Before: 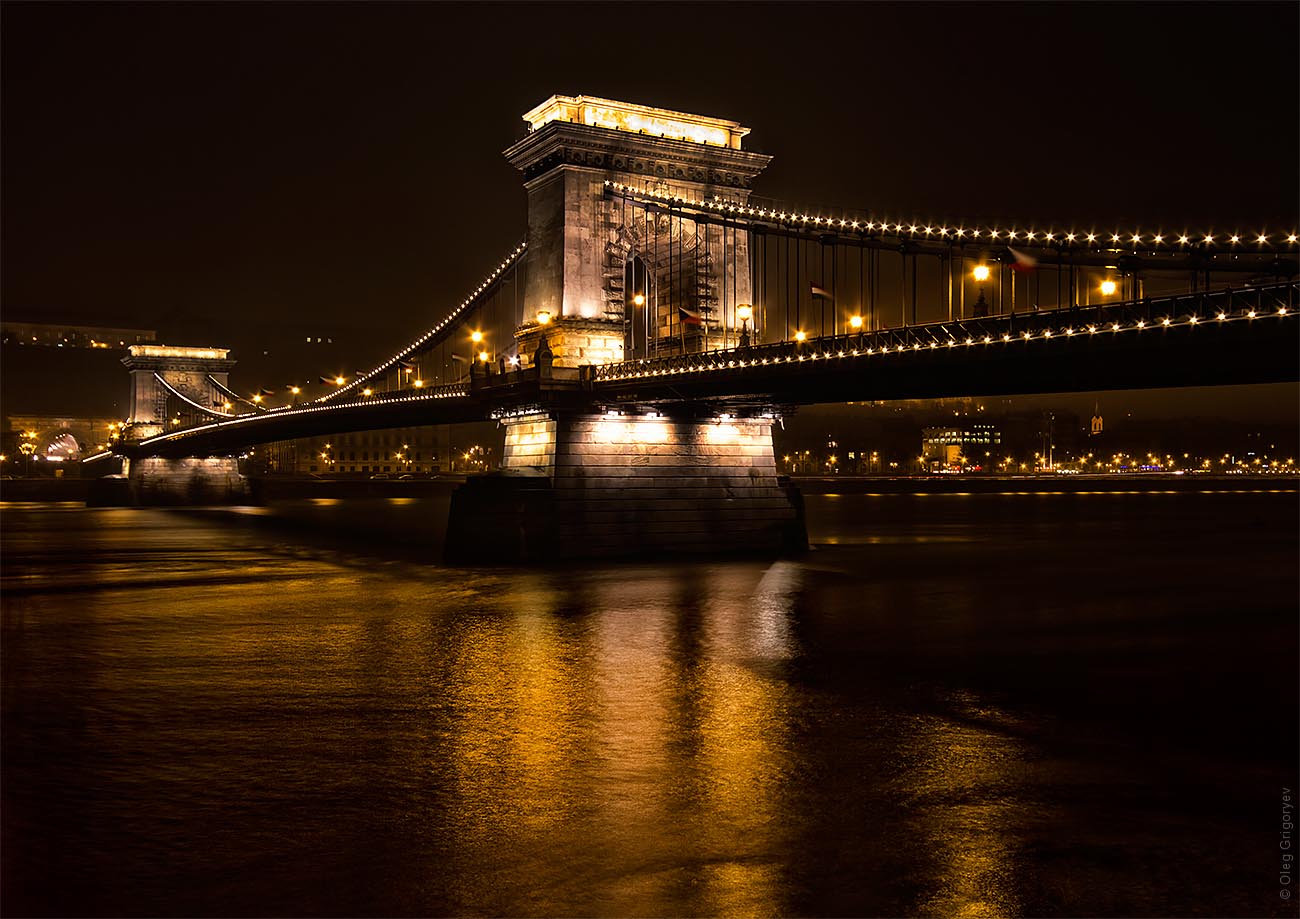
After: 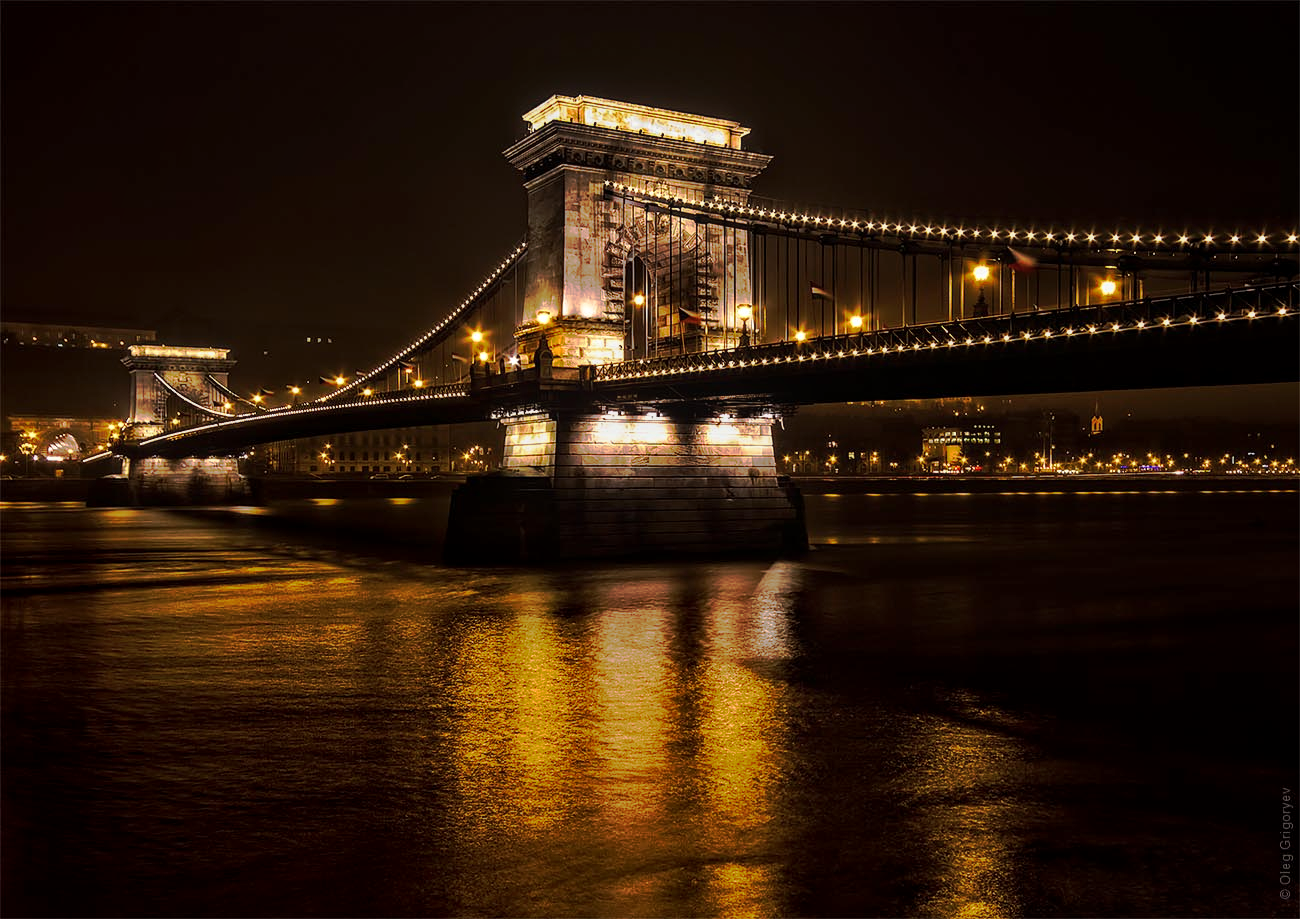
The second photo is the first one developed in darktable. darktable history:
local contrast: on, module defaults
tone curve: curves: ch0 [(0, 0) (0.003, 0.005) (0.011, 0.012) (0.025, 0.026) (0.044, 0.046) (0.069, 0.071) (0.1, 0.098) (0.136, 0.135) (0.177, 0.178) (0.224, 0.217) (0.277, 0.274) (0.335, 0.335) (0.399, 0.442) (0.468, 0.543) (0.543, 0.6) (0.623, 0.628) (0.709, 0.679) (0.801, 0.782) (0.898, 0.904) (1, 1)], preserve colors none
